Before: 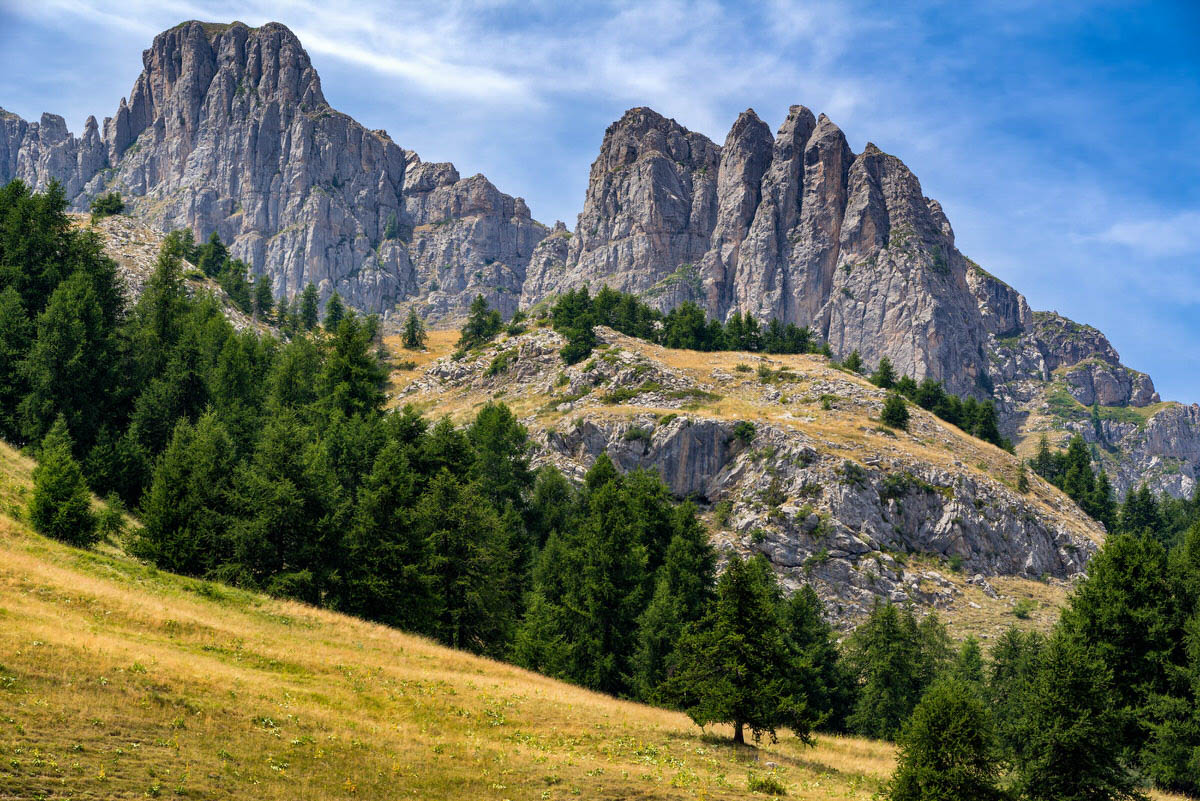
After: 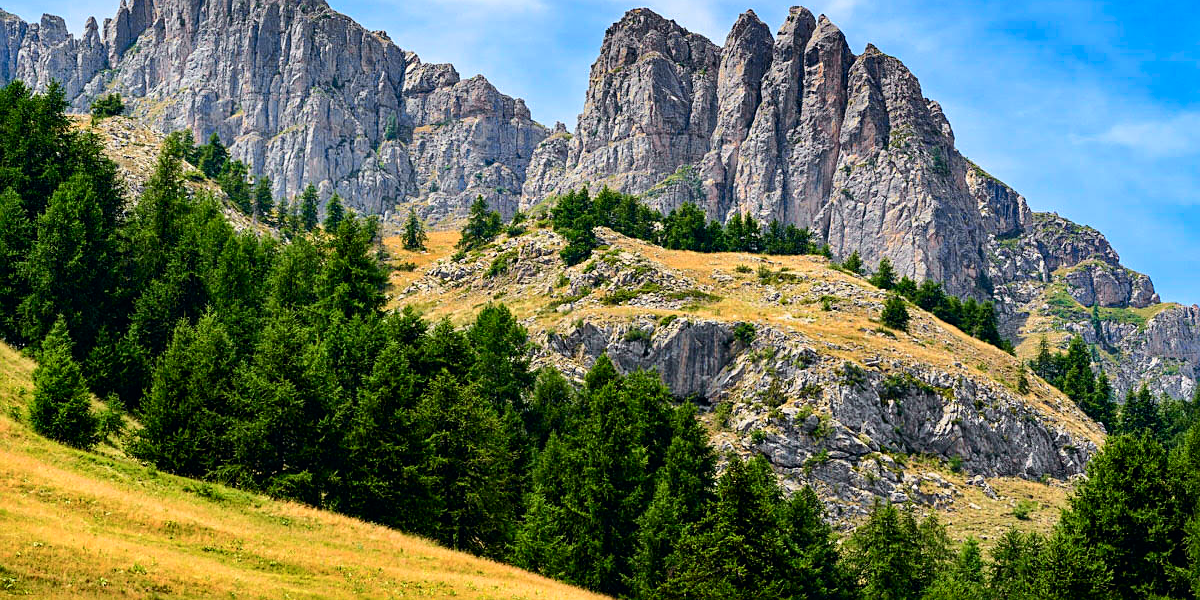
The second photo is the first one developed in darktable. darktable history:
sharpen: on, module defaults
tone curve: curves: ch0 [(0, 0) (0.035, 0.017) (0.131, 0.108) (0.279, 0.279) (0.476, 0.554) (0.617, 0.693) (0.704, 0.77) (0.801, 0.854) (0.895, 0.927) (1, 0.976)]; ch1 [(0, 0) (0.318, 0.278) (0.444, 0.427) (0.493, 0.488) (0.504, 0.497) (0.537, 0.538) (0.594, 0.616) (0.746, 0.764) (1, 1)]; ch2 [(0, 0) (0.316, 0.292) (0.381, 0.37) (0.423, 0.448) (0.476, 0.482) (0.502, 0.495) (0.529, 0.547) (0.583, 0.608) (0.639, 0.657) (0.7, 0.7) (0.861, 0.808) (1, 0.951)], color space Lab, independent channels, preserve colors none
color balance rgb: perceptual saturation grading › global saturation 20%, global vibrance 20%
crop and rotate: top 12.5%, bottom 12.5%
tone equalizer: on, module defaults
